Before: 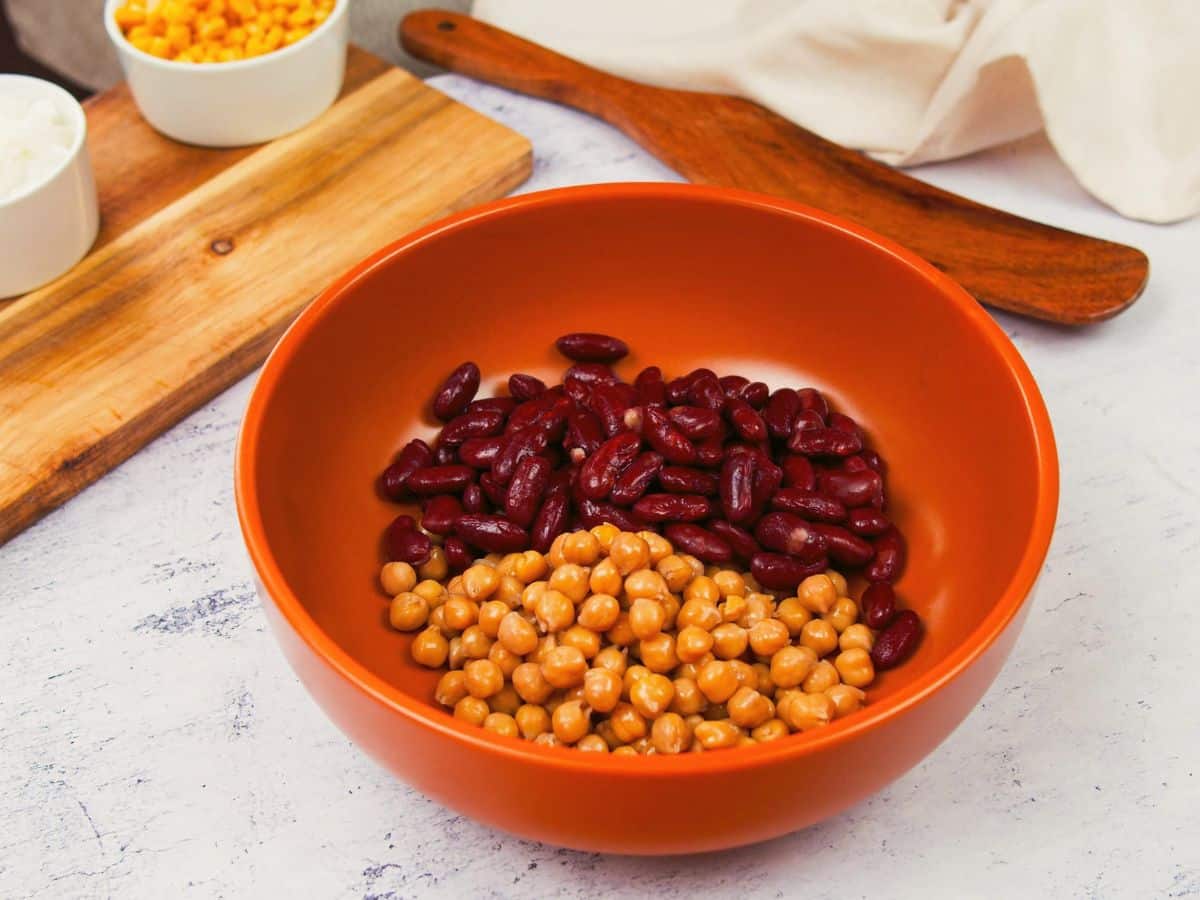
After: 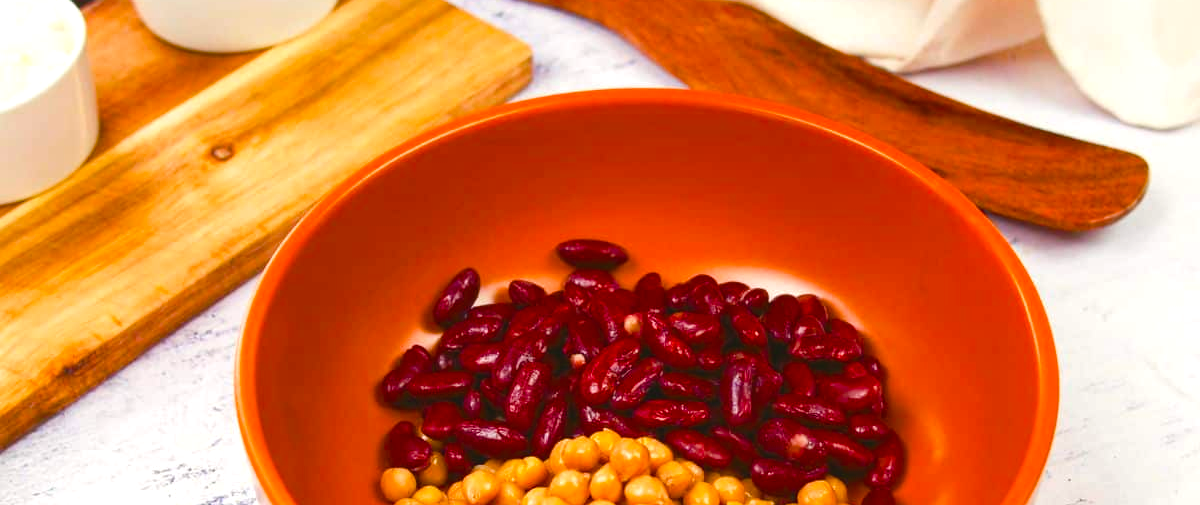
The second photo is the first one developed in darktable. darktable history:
crop and rotate: top 10.511%, bottom 33.286%
color balance rgb: global offset › luminance 0.499%, global offset › hue 172.38°, perceptual saturation grading › global saturation 44.846%, perceptual saturation grading › highlights -50.018%, perceptual saturation grading › shadows 31.168%, perceptual brilliance grading › global brilliance 9.631%, perceptual brilliance grading › shadows 14.813%, global vibrance 20%
